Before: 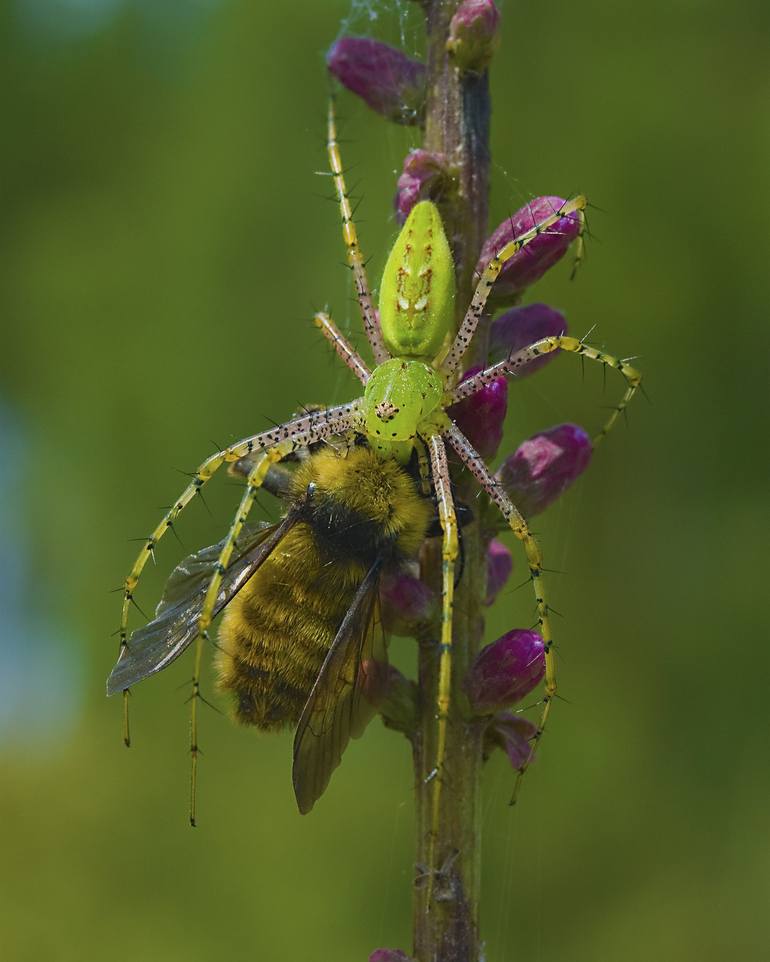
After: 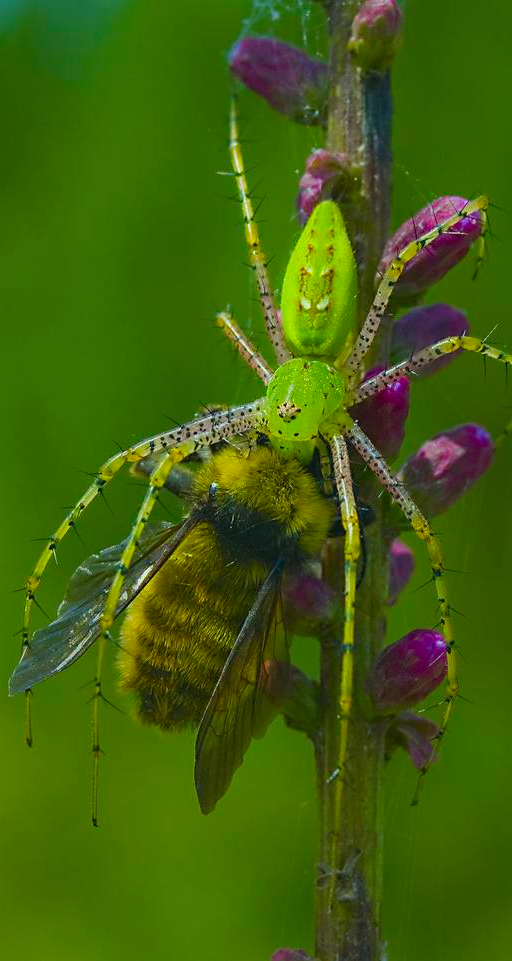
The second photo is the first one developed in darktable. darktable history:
color correction: highlights a* -7.6, highlights b* 1.59, shadows a* -3.89, saturation 1.44
crop and rotate: left 12.836%, right 20.593%
